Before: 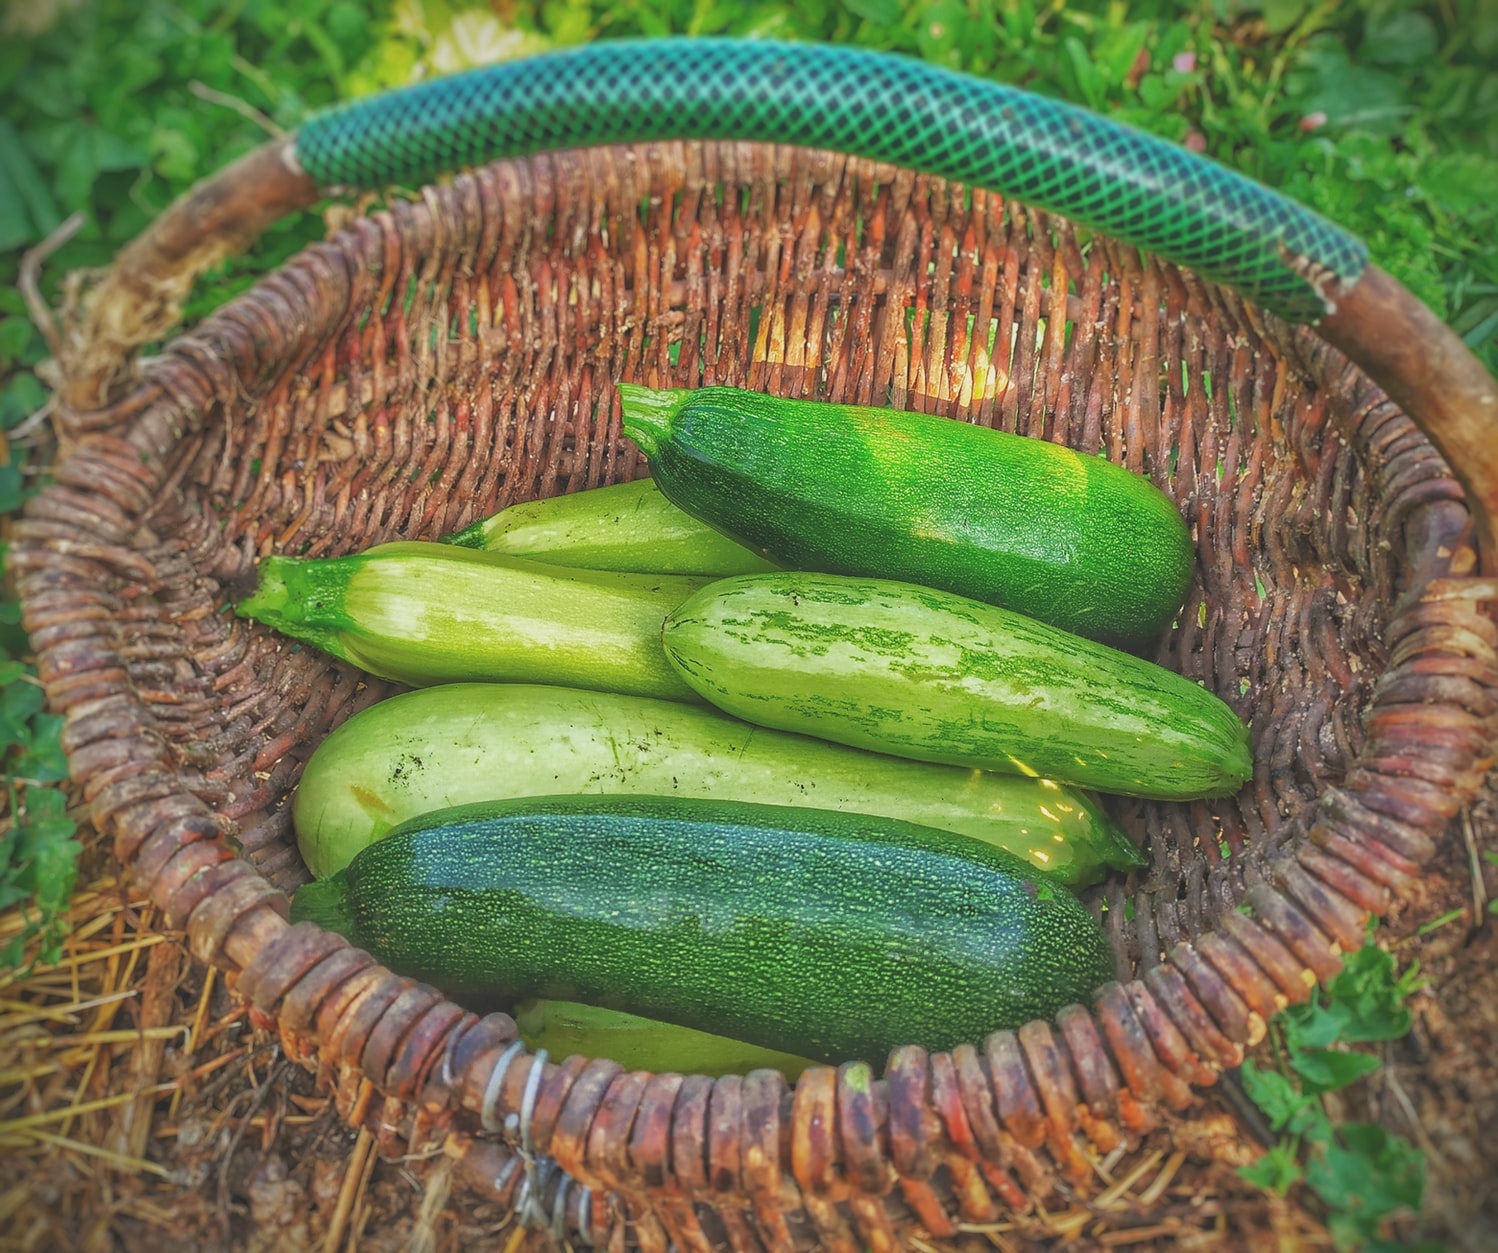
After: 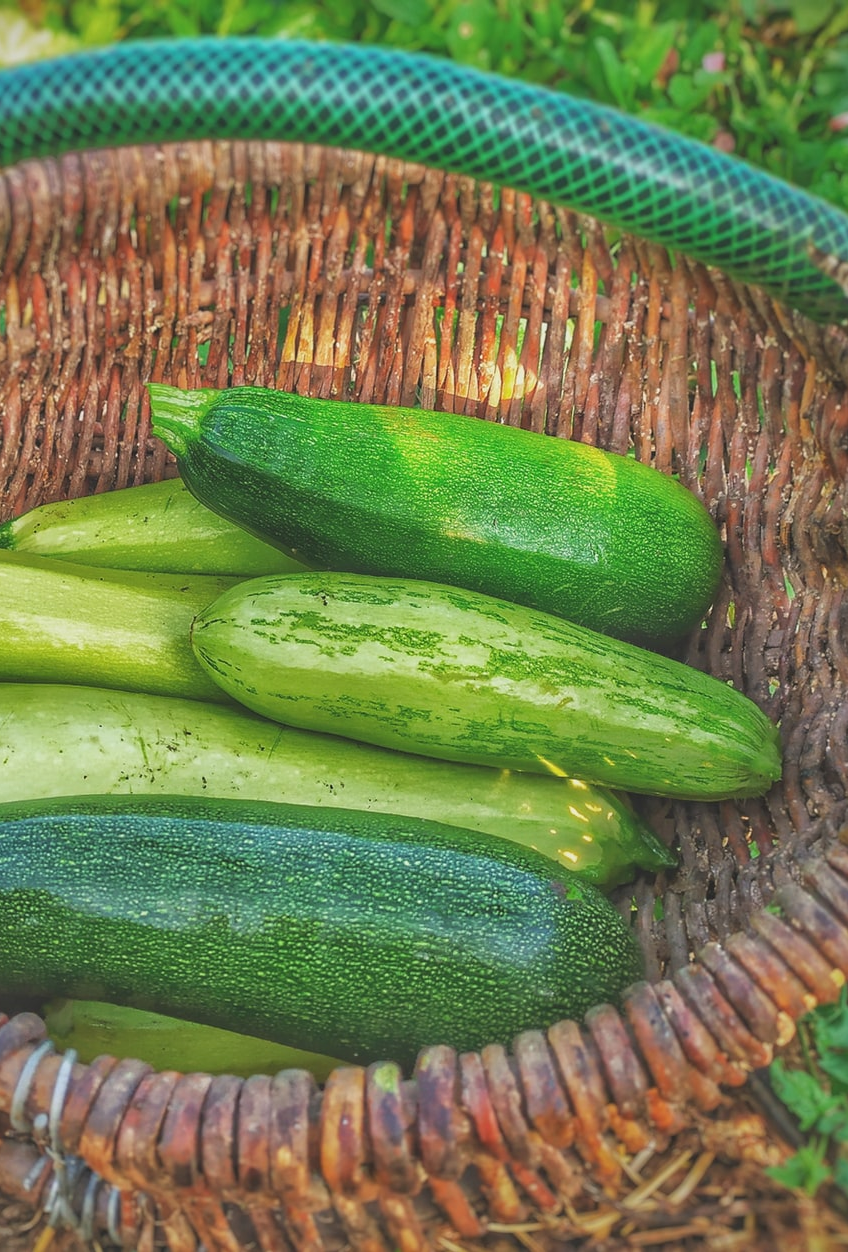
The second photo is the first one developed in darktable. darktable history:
shadows and highlights: highlights color adjustment 0%, low approximation 0.01, soften with gaussian
crop: left 31.458%, top 0%, right 11.876%
